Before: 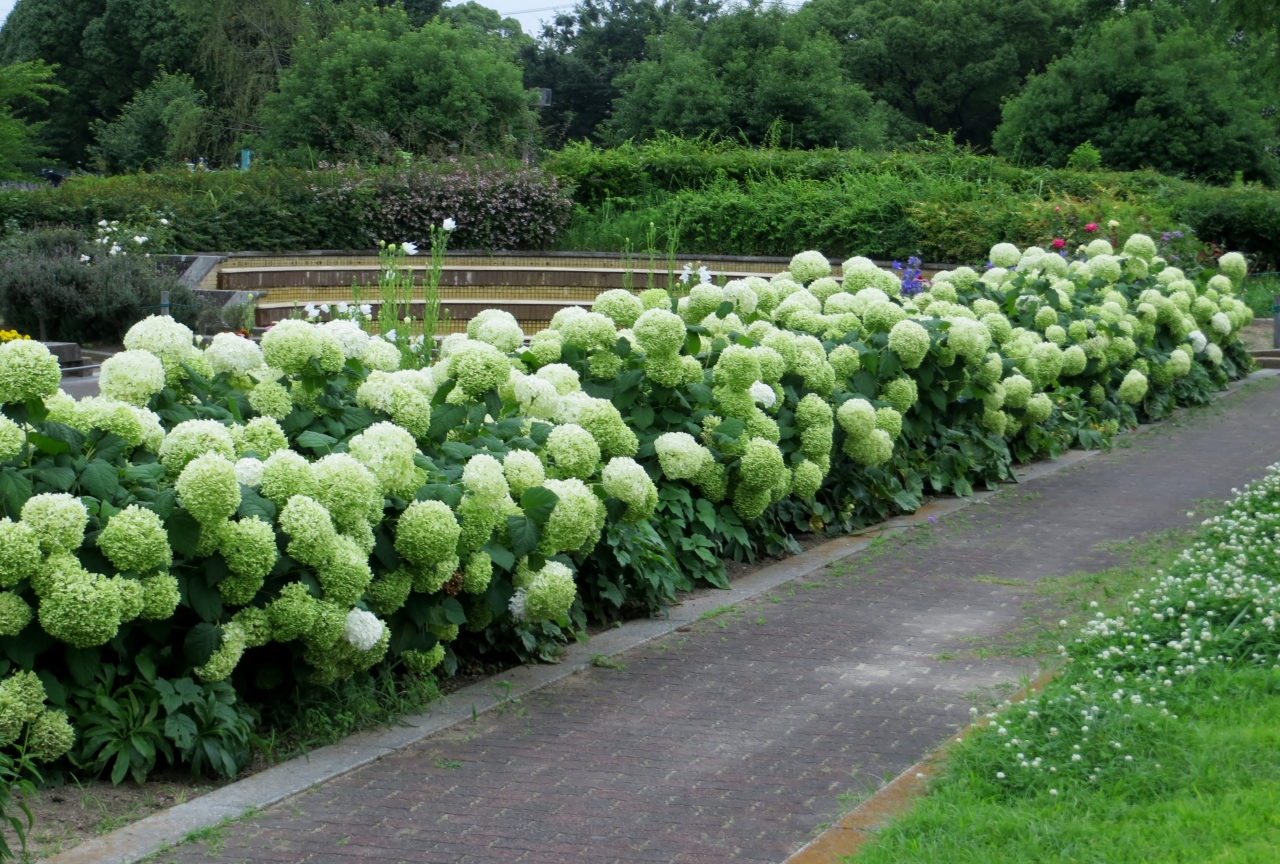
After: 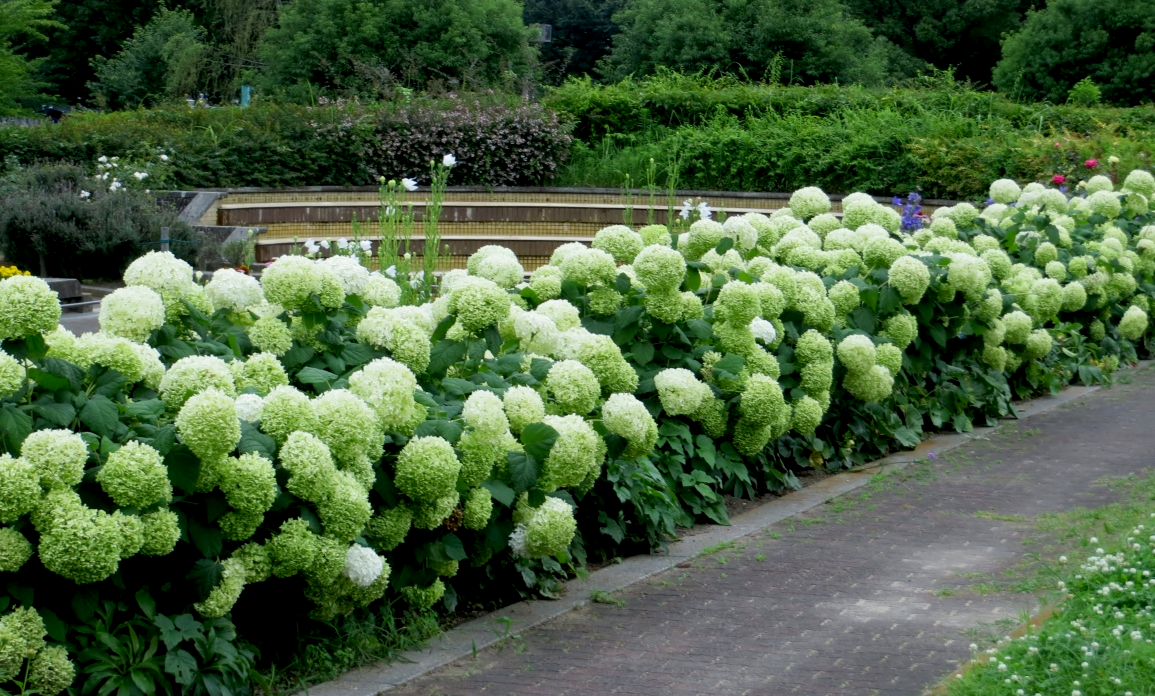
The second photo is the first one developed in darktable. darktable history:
crop: top 7.49%, right 9.717%, bottom 11.943%
exposure: black level correction 0.009, compensate highlight preservation false
